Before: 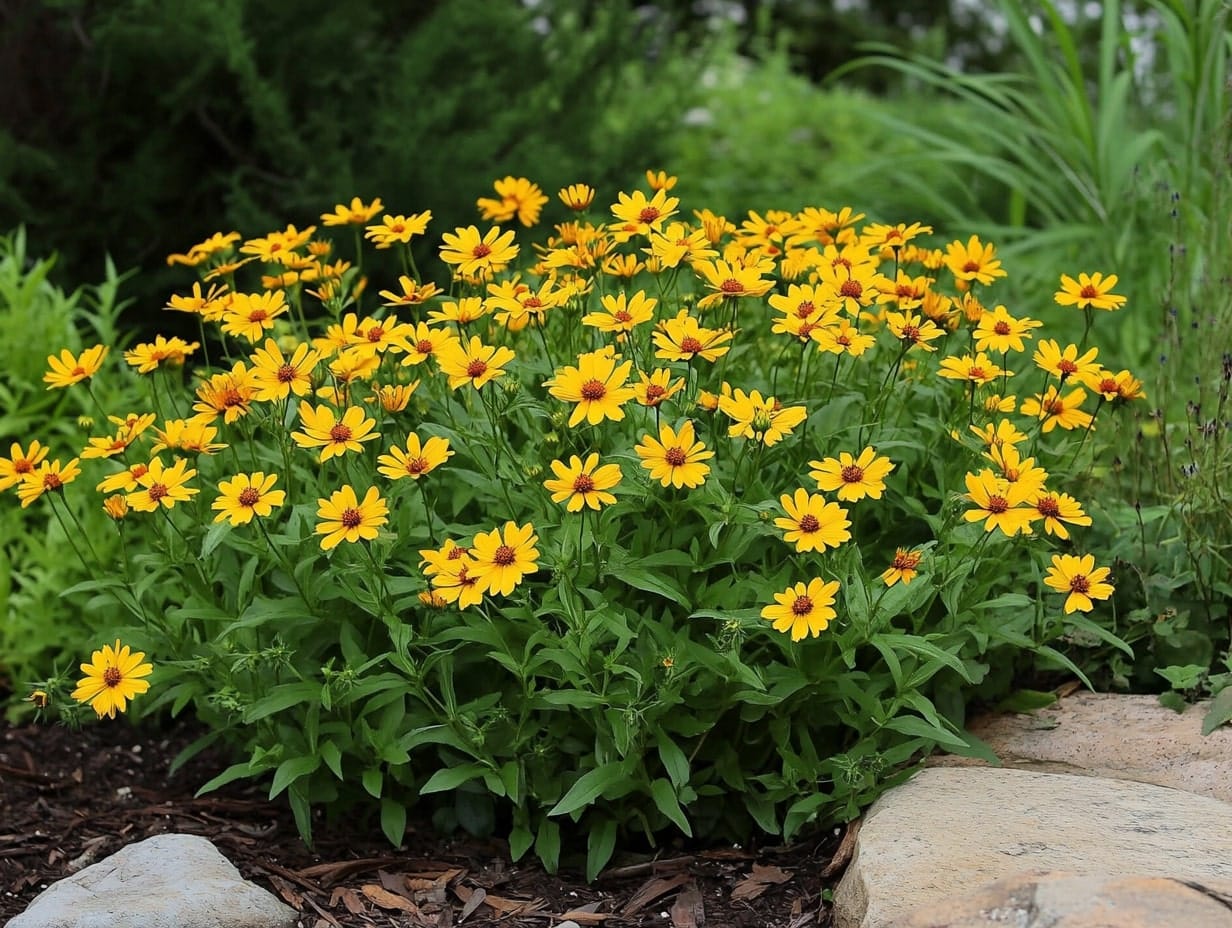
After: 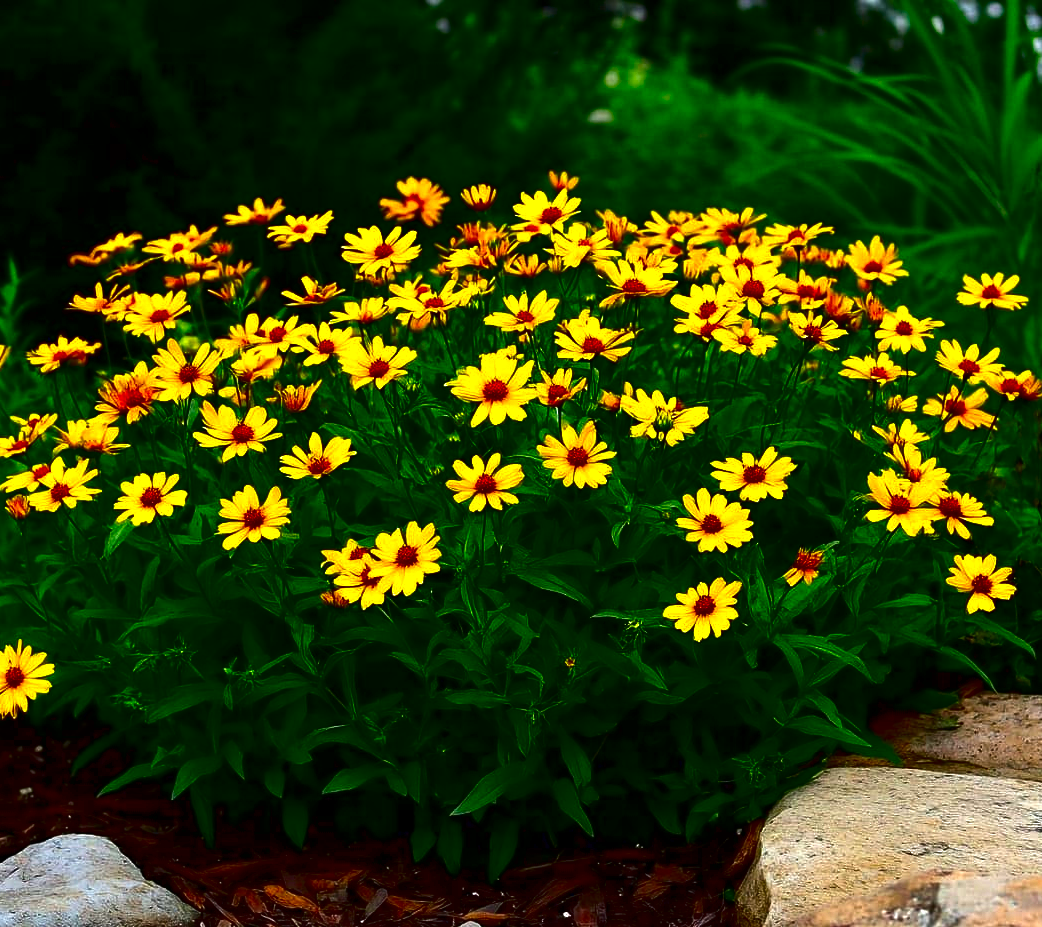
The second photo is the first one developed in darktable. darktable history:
tone equalizer: on, module defaults
exposure: black level correction 0, exposure 0.702 EV, compensate exposure bias true, compensate highlight preservation false
crop: left 7.994%, right 7.402%
contrast brightness saturation: brightness -0.994, saturation 0.995
